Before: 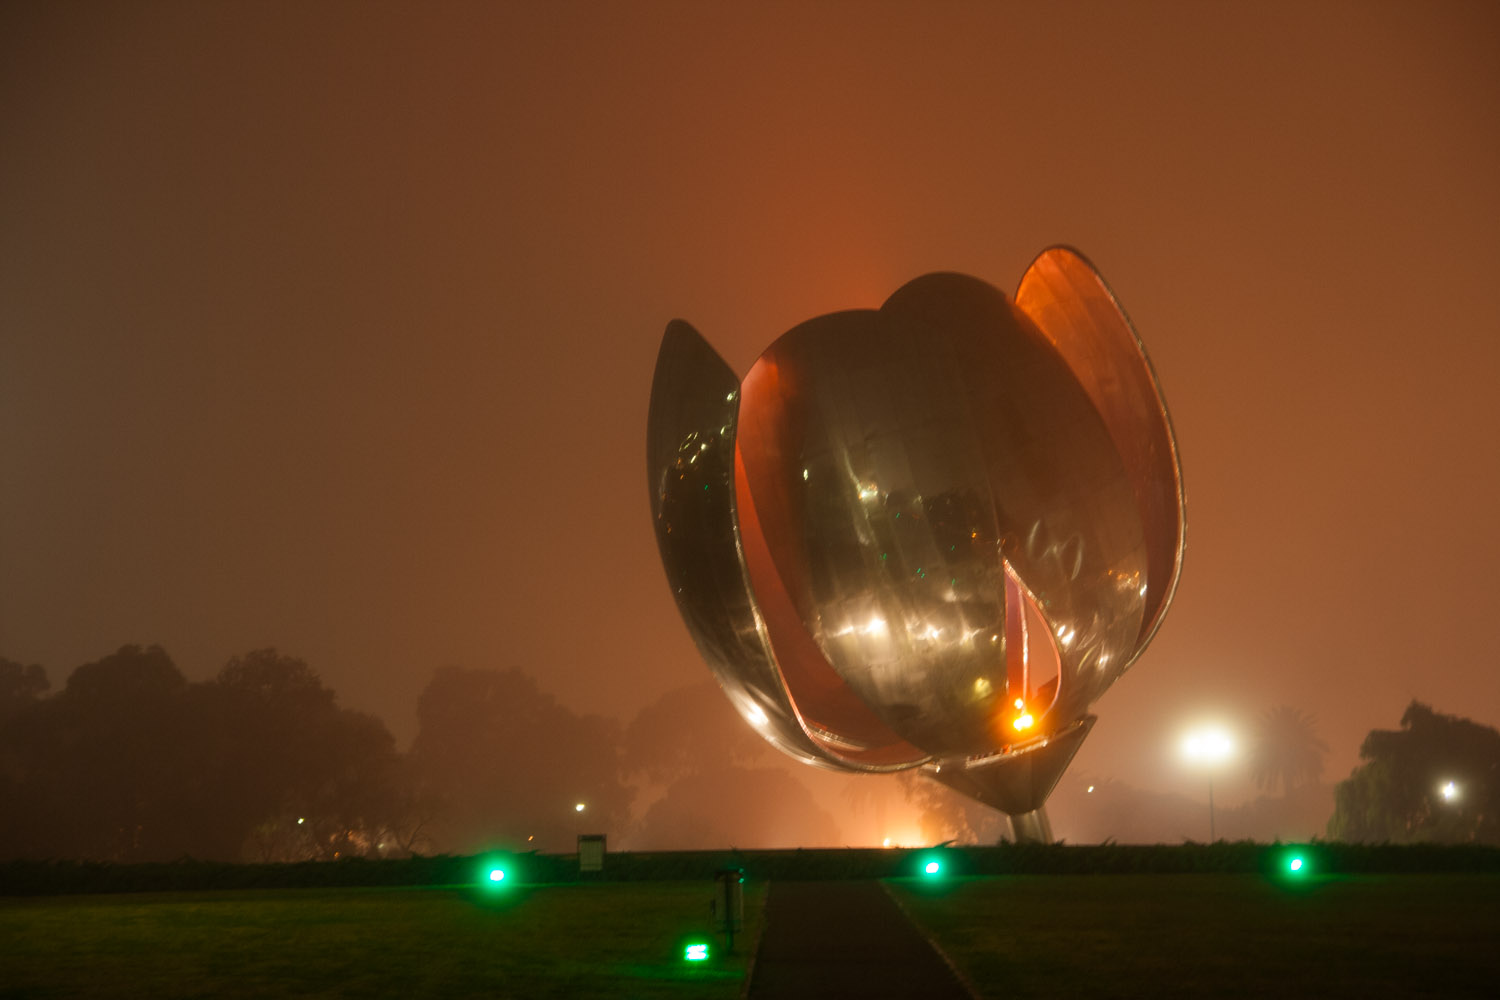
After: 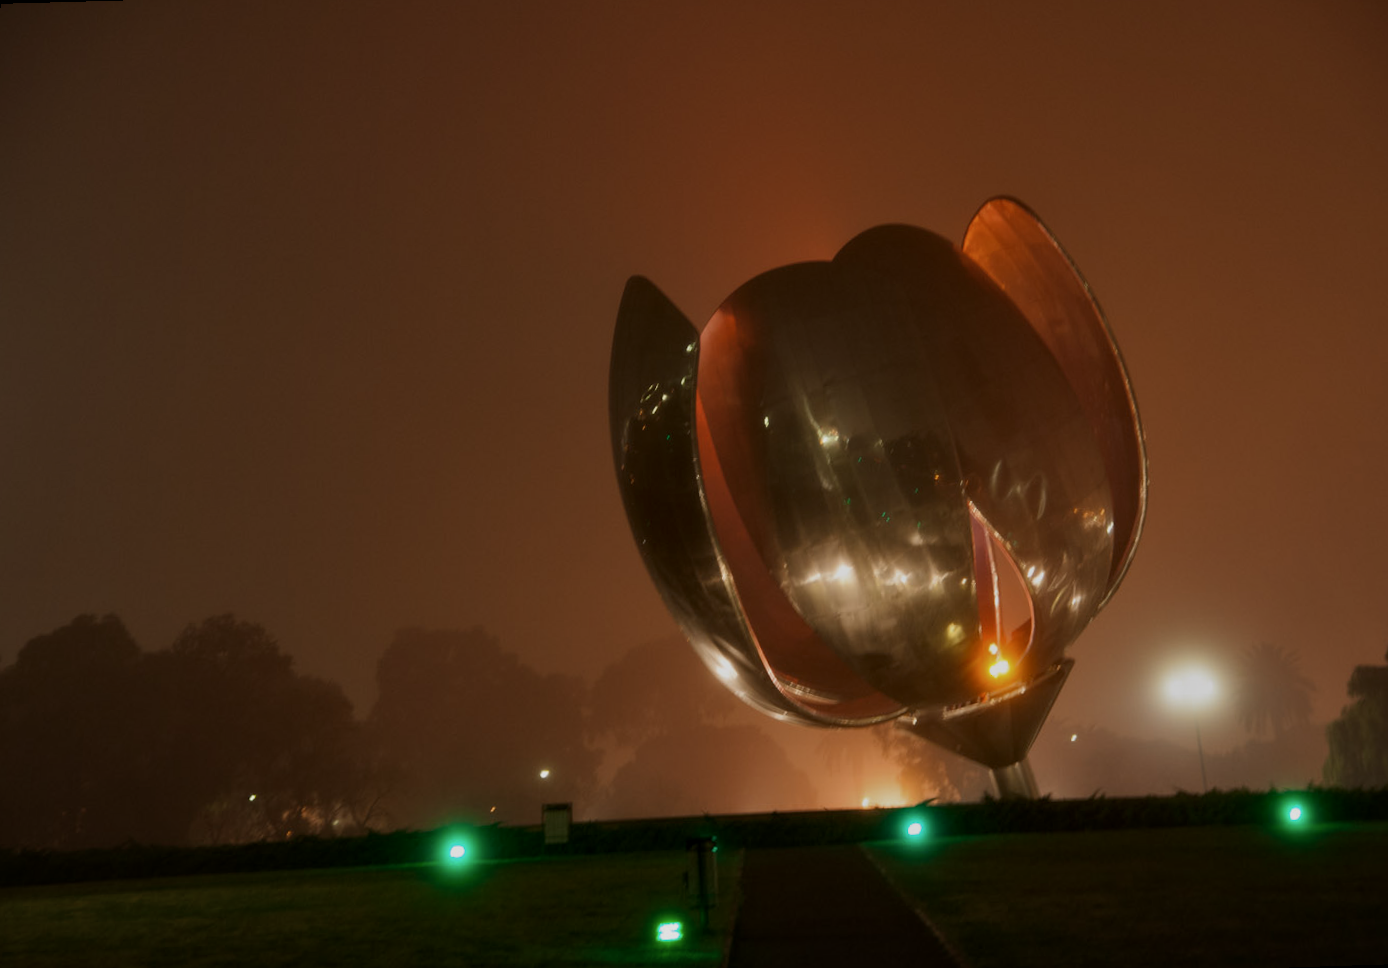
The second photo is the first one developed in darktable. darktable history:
exposure: exposure -1 EV, compensate highlight preservation false
rotate and perspective: rotation -1.68°, lens shift (vertical) -0.146, crop left 0.049, crop right 0.912, crop top 0.032, crop bottom 0.96
contrast equalizer: y [[0.531, 0.548, 0.559, 0.557, 0.544, 0.527], [0.5 ×6], [0.5 ×6], [0 ×6], [0 ×6]]
